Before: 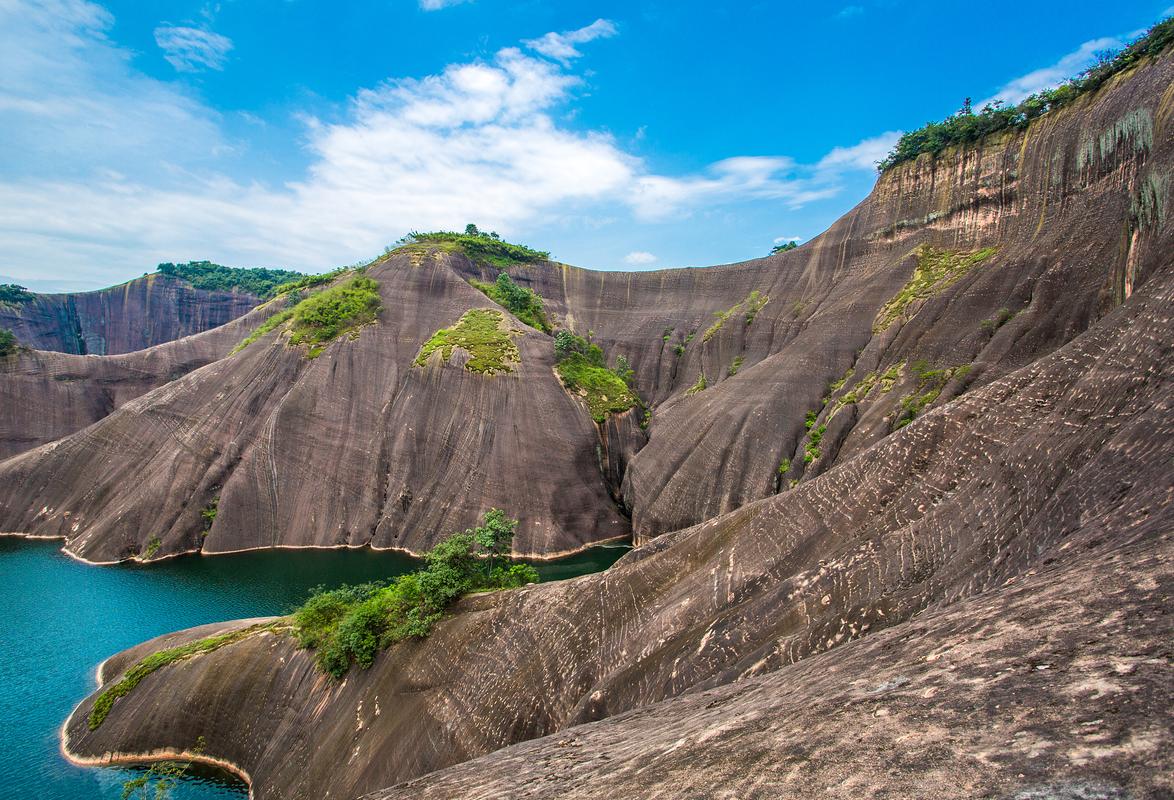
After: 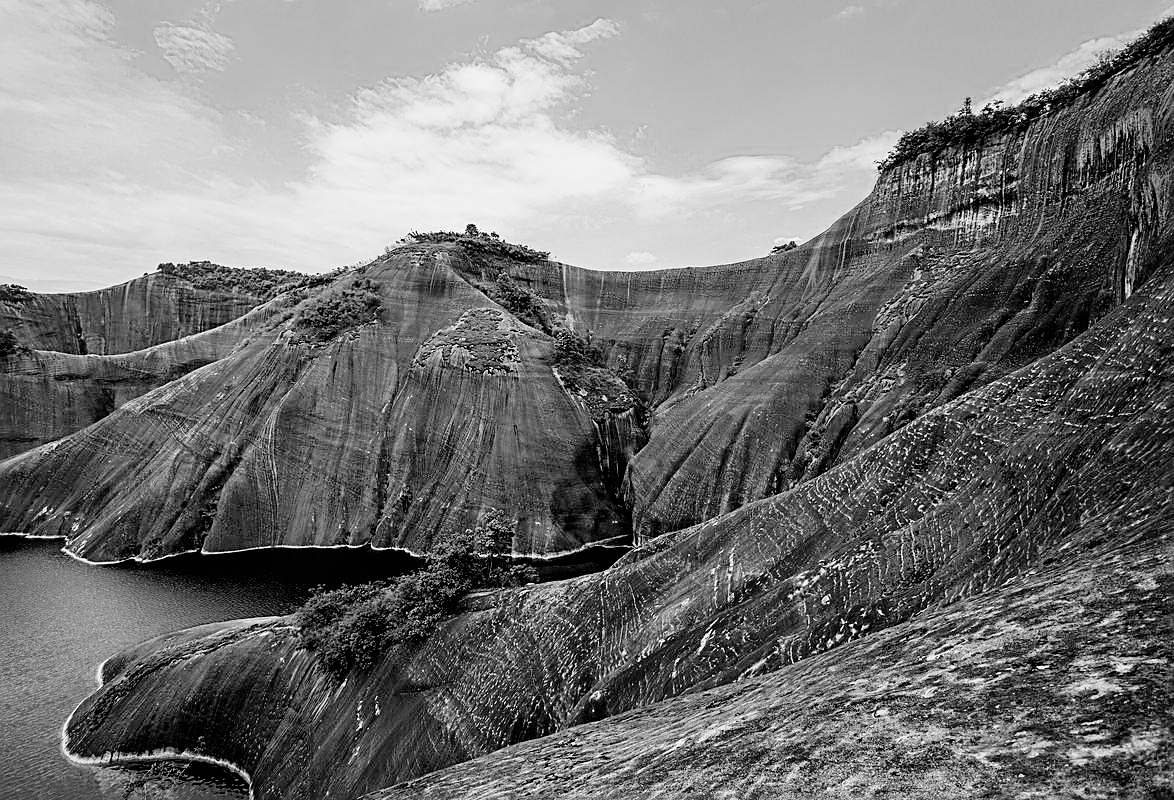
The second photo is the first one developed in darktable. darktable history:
white balance: red 1.009, blue 1.027
sharpen: amount 0.6
filmic rgb: black relative exposure -4 EV, white relative exposure 3 EV, hardness 3.02, contrast 1.4
tone equalizer: on, module defaults
color calibration: output gray [0.18, 0.41, 0.41, 0], gray › normalize channels true, illuminant same as pipeline (D50), adaptation XYZ, x 0.346, y 0.359, gamut compression 0
